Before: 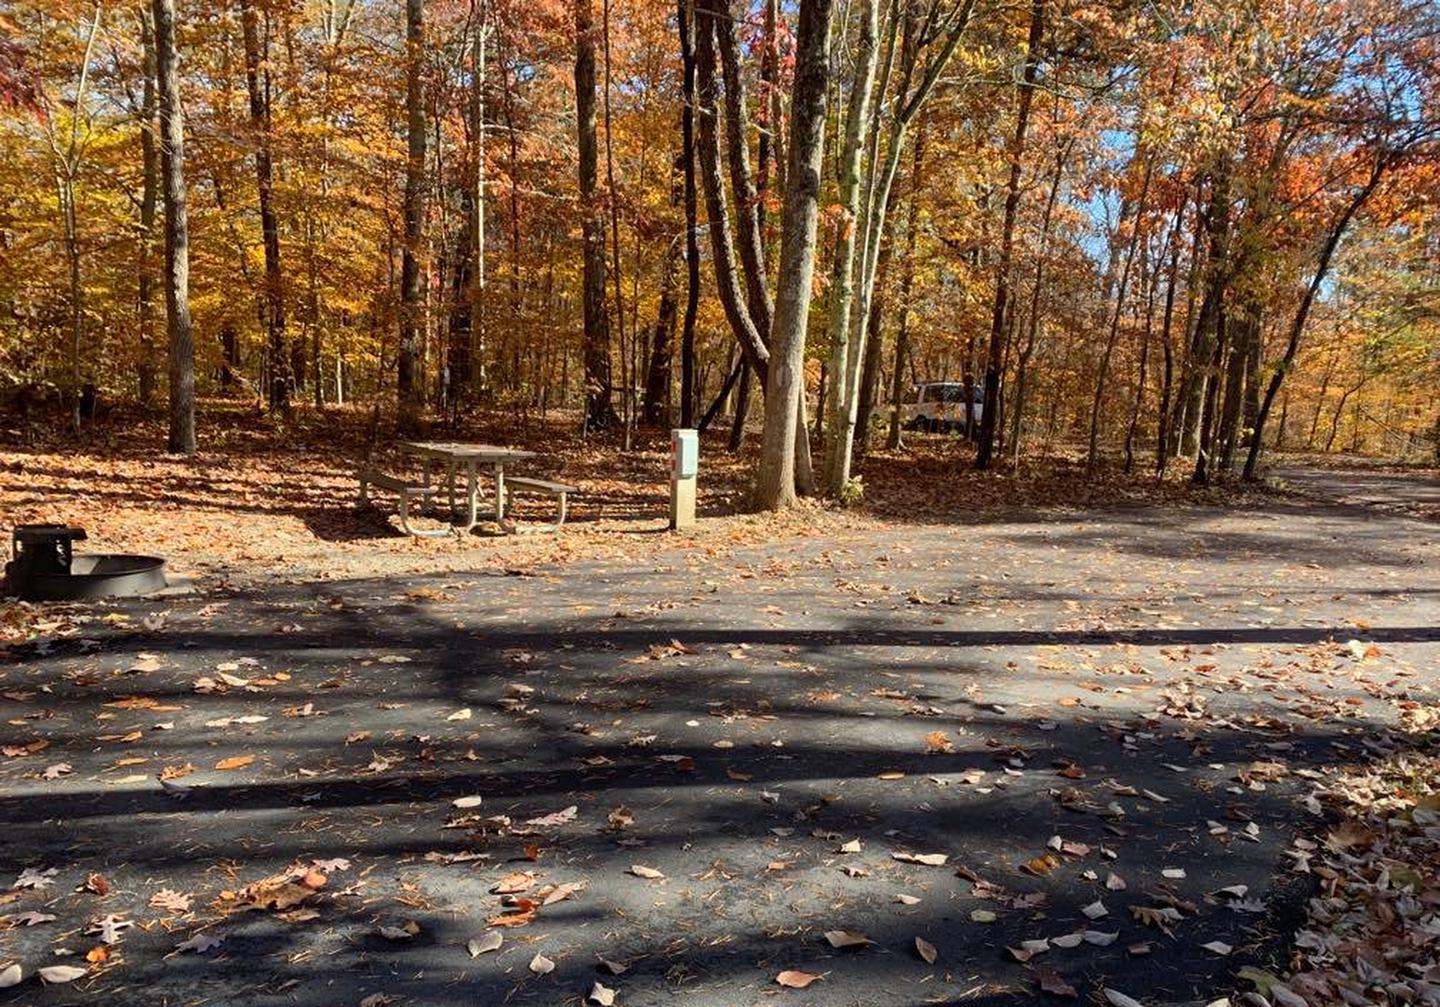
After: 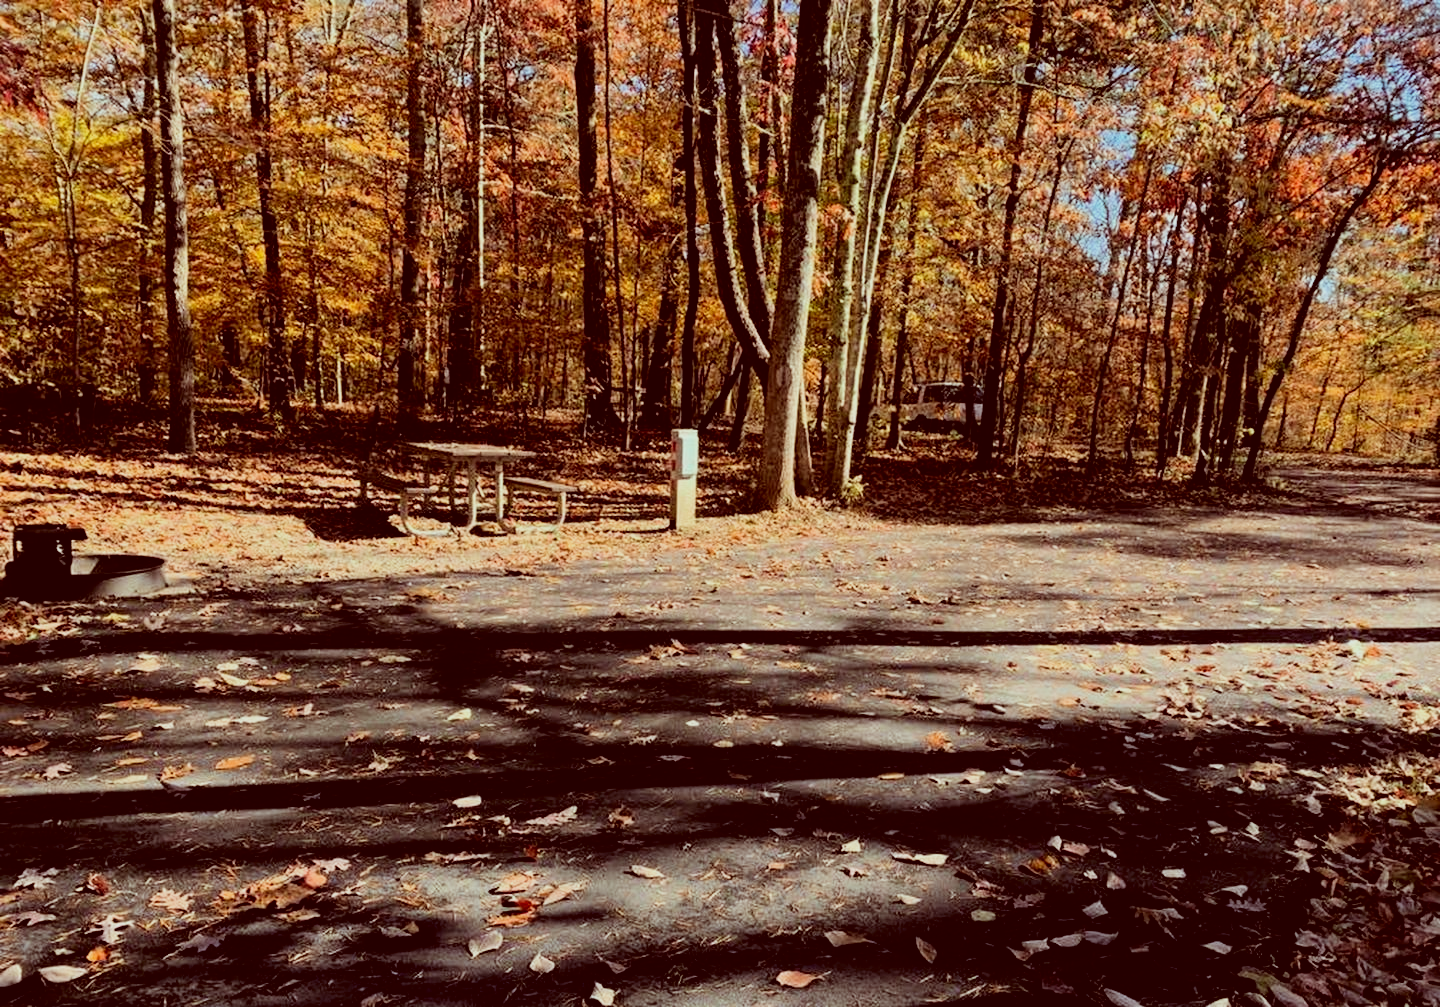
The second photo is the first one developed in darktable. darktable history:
filmic rgb: black relative exposure -5 EV, hardness 2.88, contrast 1.3
color correction: highlights a* -7.23, highlights b* -0.161, shadows a* 20.08, shadows b* 11.73
